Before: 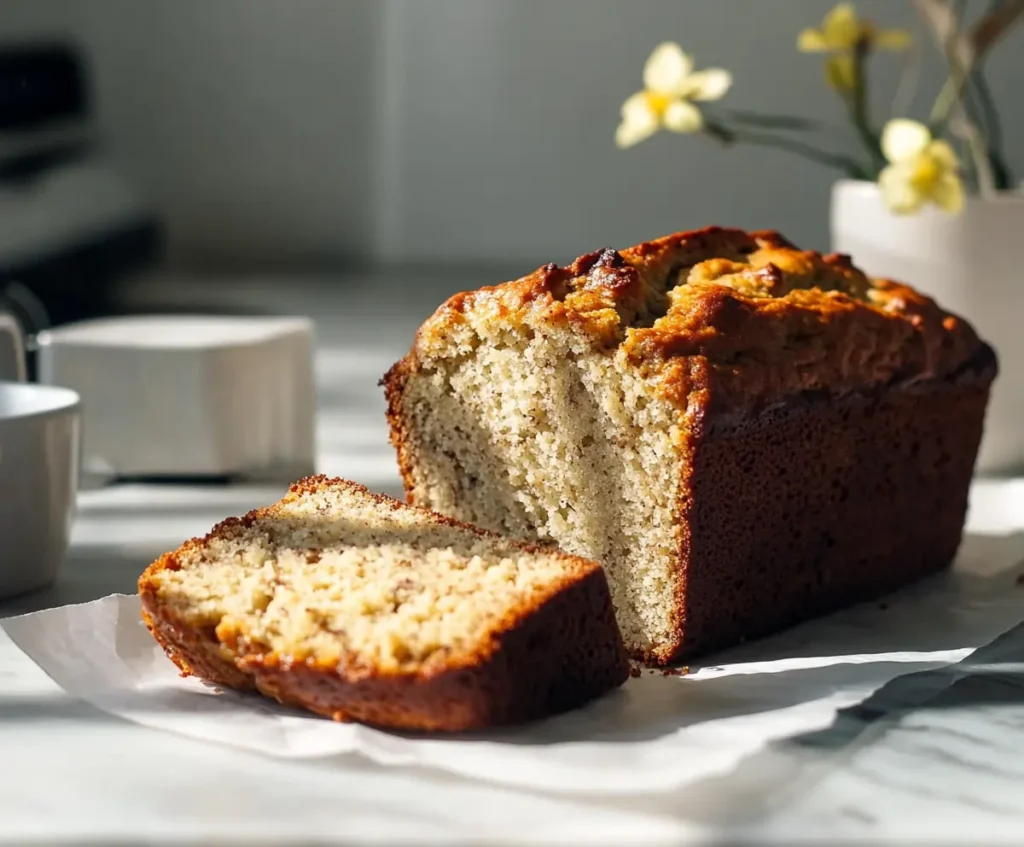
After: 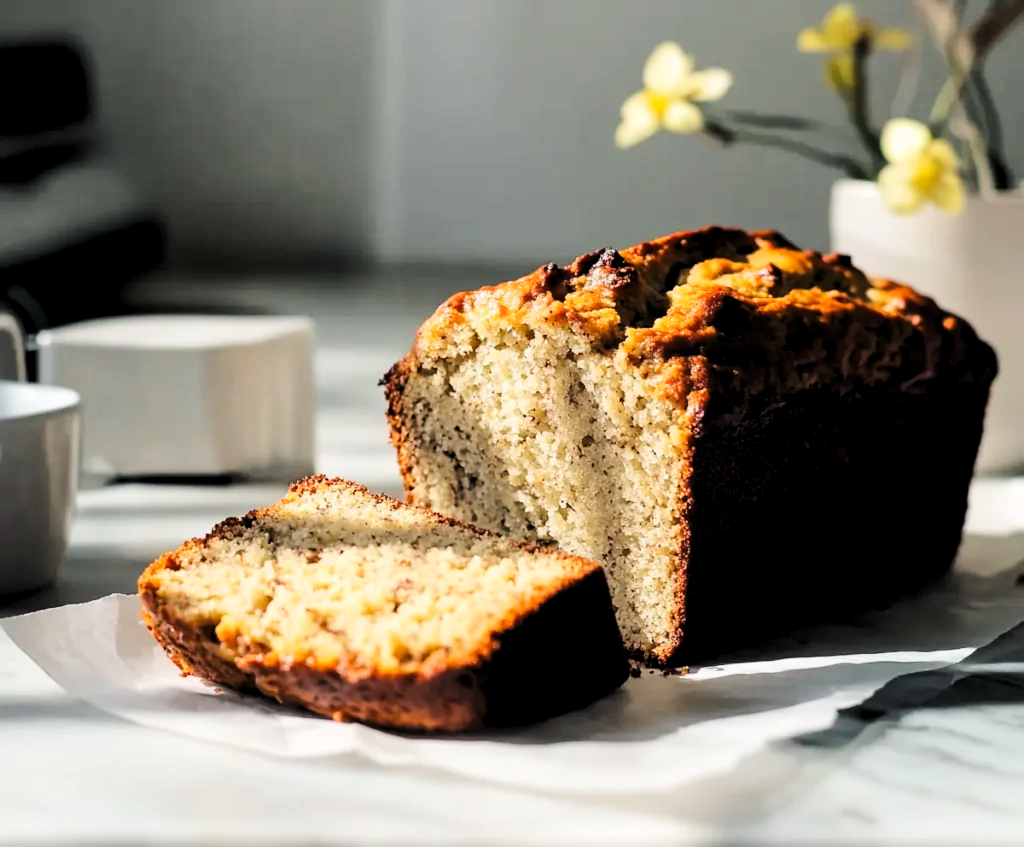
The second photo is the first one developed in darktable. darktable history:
tone curve: curves: ch0 [(0, 0.026) (0.146, 0.158) (0.272, 0.34) (0.453, 0.627) (0.687, 0.829) (1, 1)], color space Lab, linked channels, preserve colors none
levels: levels [0.116, 0.574, 1]
